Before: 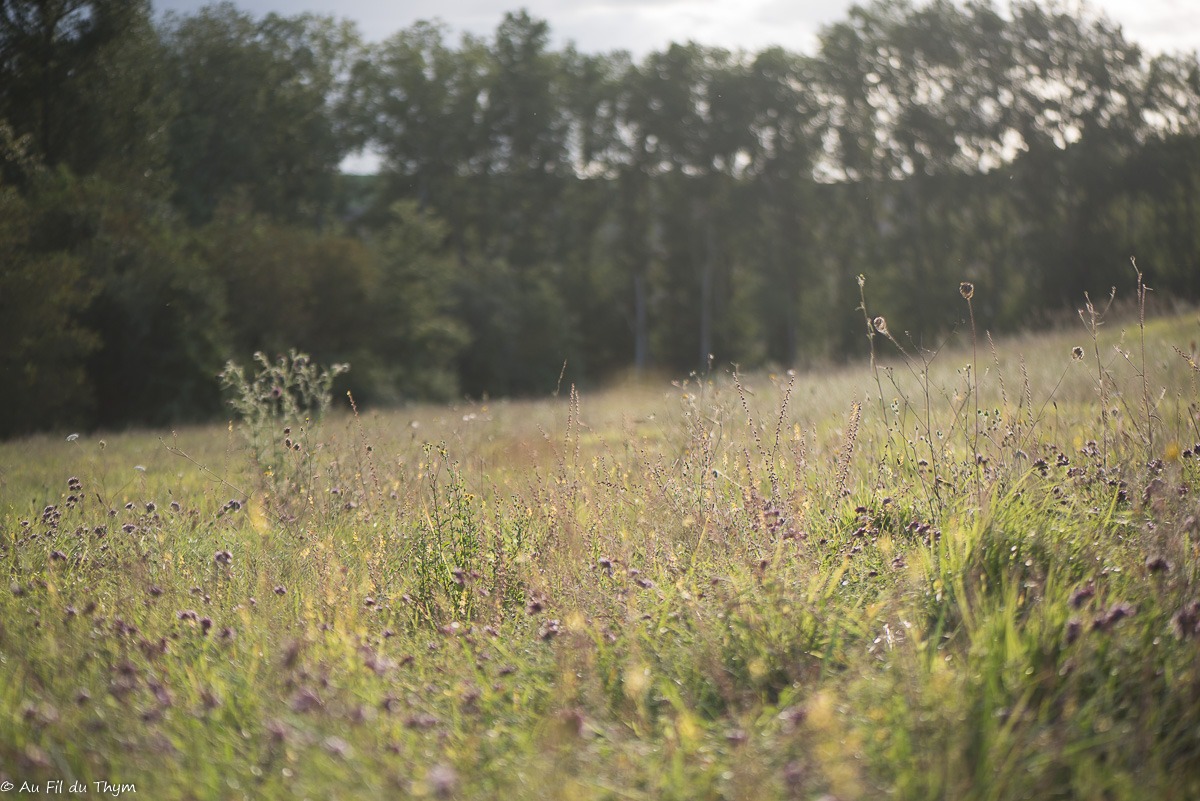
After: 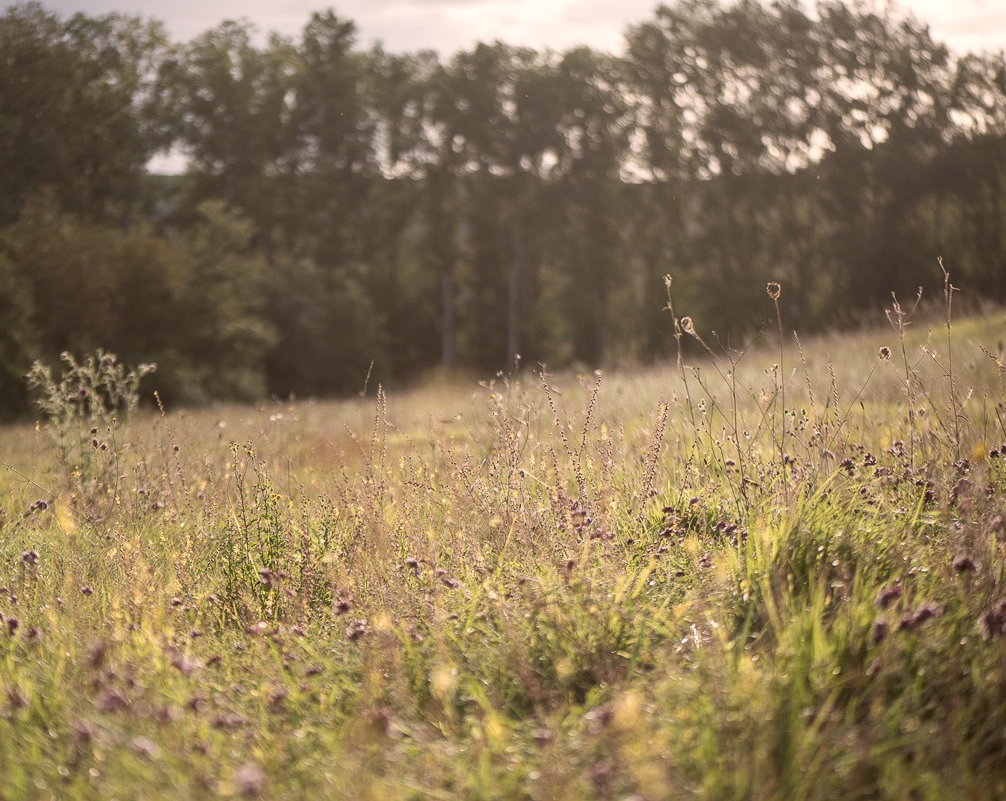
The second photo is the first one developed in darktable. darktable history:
crop: left 16.145%
local contrast: on, module defaults
color correction: highlights a* 6.27, highlights b* 8.19, shadows a* 5.94, shadows b* 7.23, saturation 0.9
